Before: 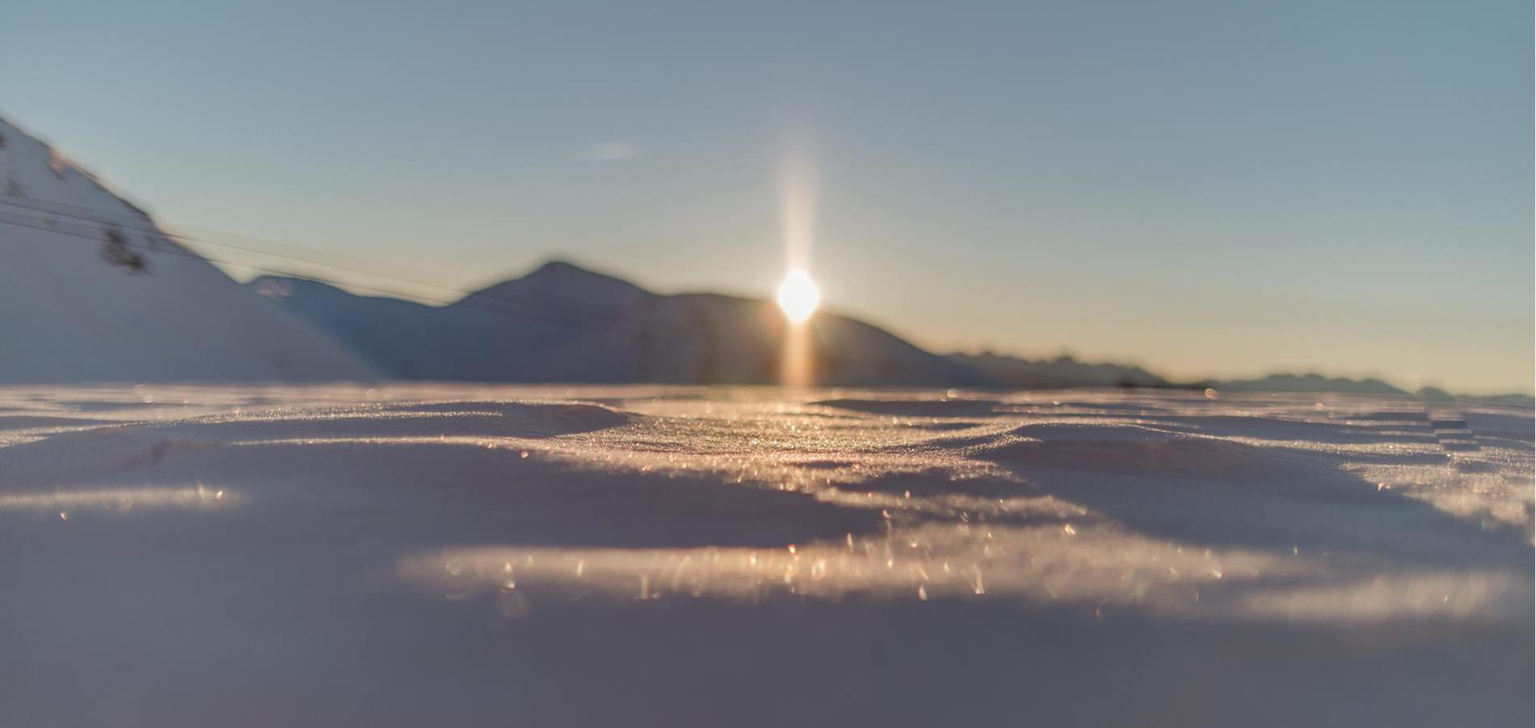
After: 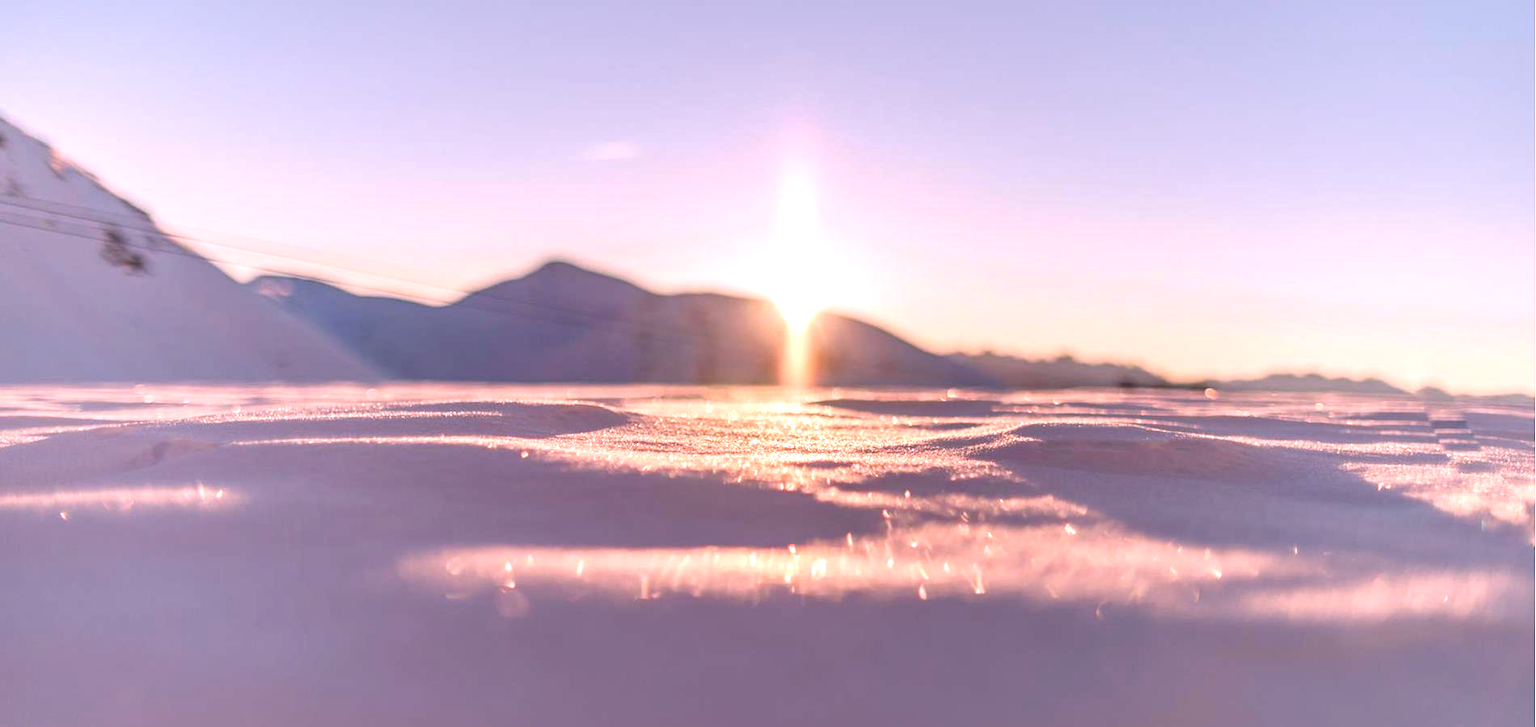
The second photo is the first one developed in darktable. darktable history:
white balance: red 1.188, blue 1.11
exposure: black level correction 0.008, exposure 0.979 EV, compensate highlight preservation false
